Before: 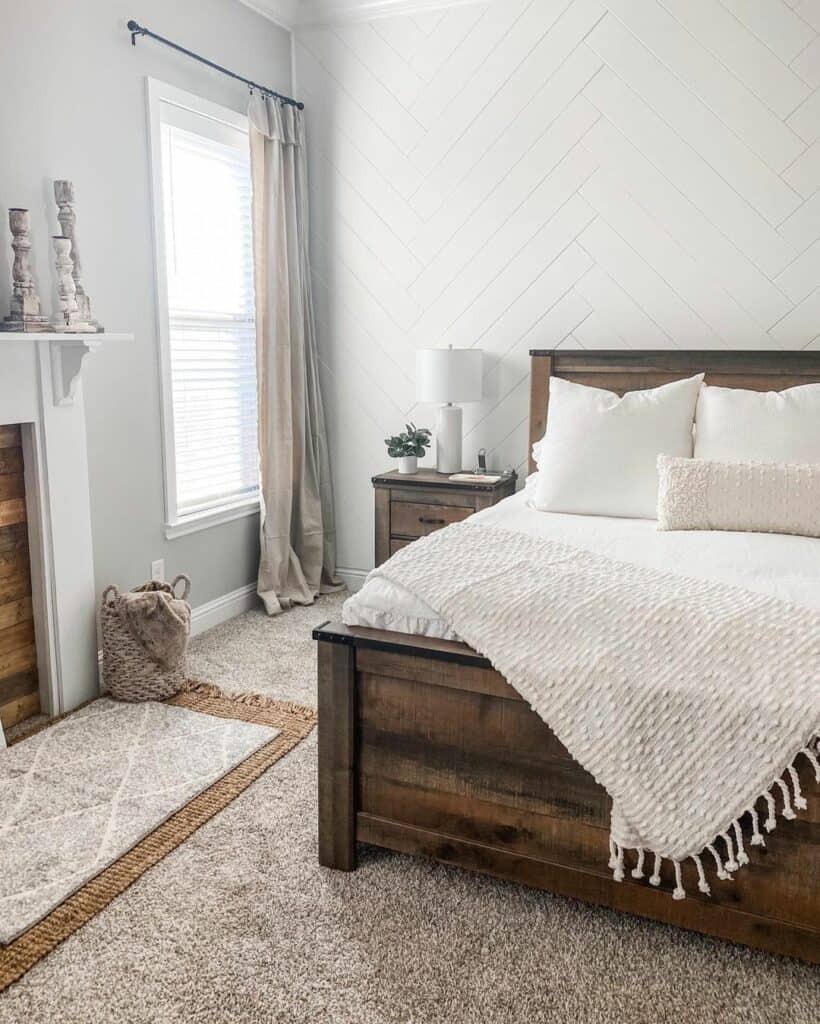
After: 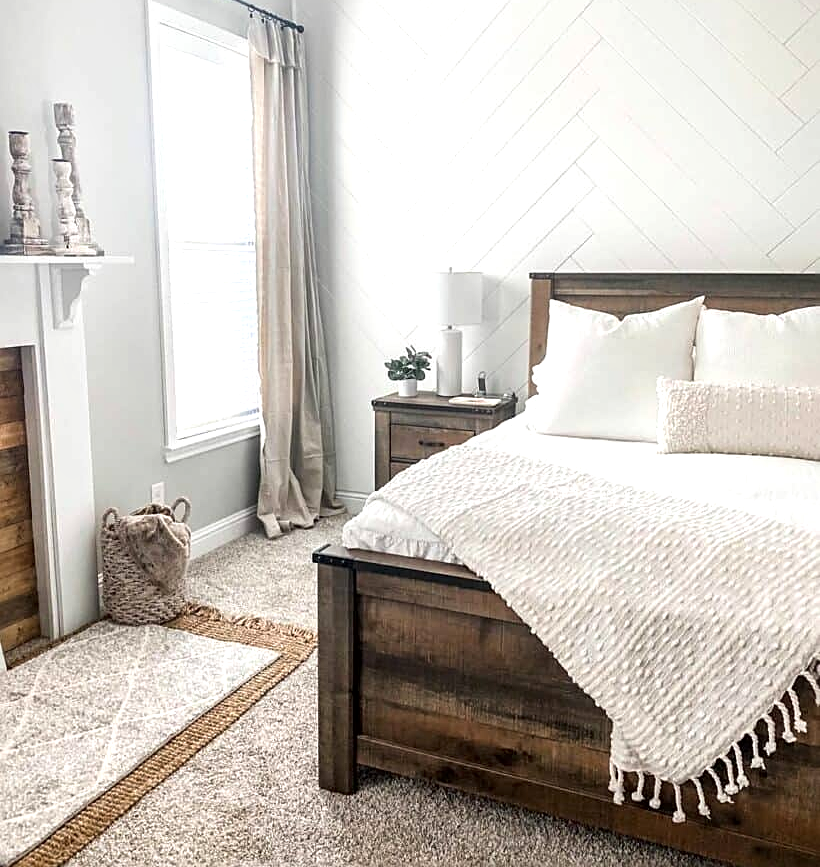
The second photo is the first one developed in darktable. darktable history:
crop: top 7.586%, bottom 7.742%
sharpen: on, module defaults
local contrast: mode bilateral grid, contrast 19, coarseness 50, detail 119%, midtone range 0.2
tone equalizer: -8 EV -0.409 EV, -7 EV -0.414 EV, -6 EV -0.317 EV, -5 EV -0.208 EV, -3 EV 0.215 EV, -2 EV 0.327 EV, -1 EV 0.385 EV, +0 EV 0.398 EV
